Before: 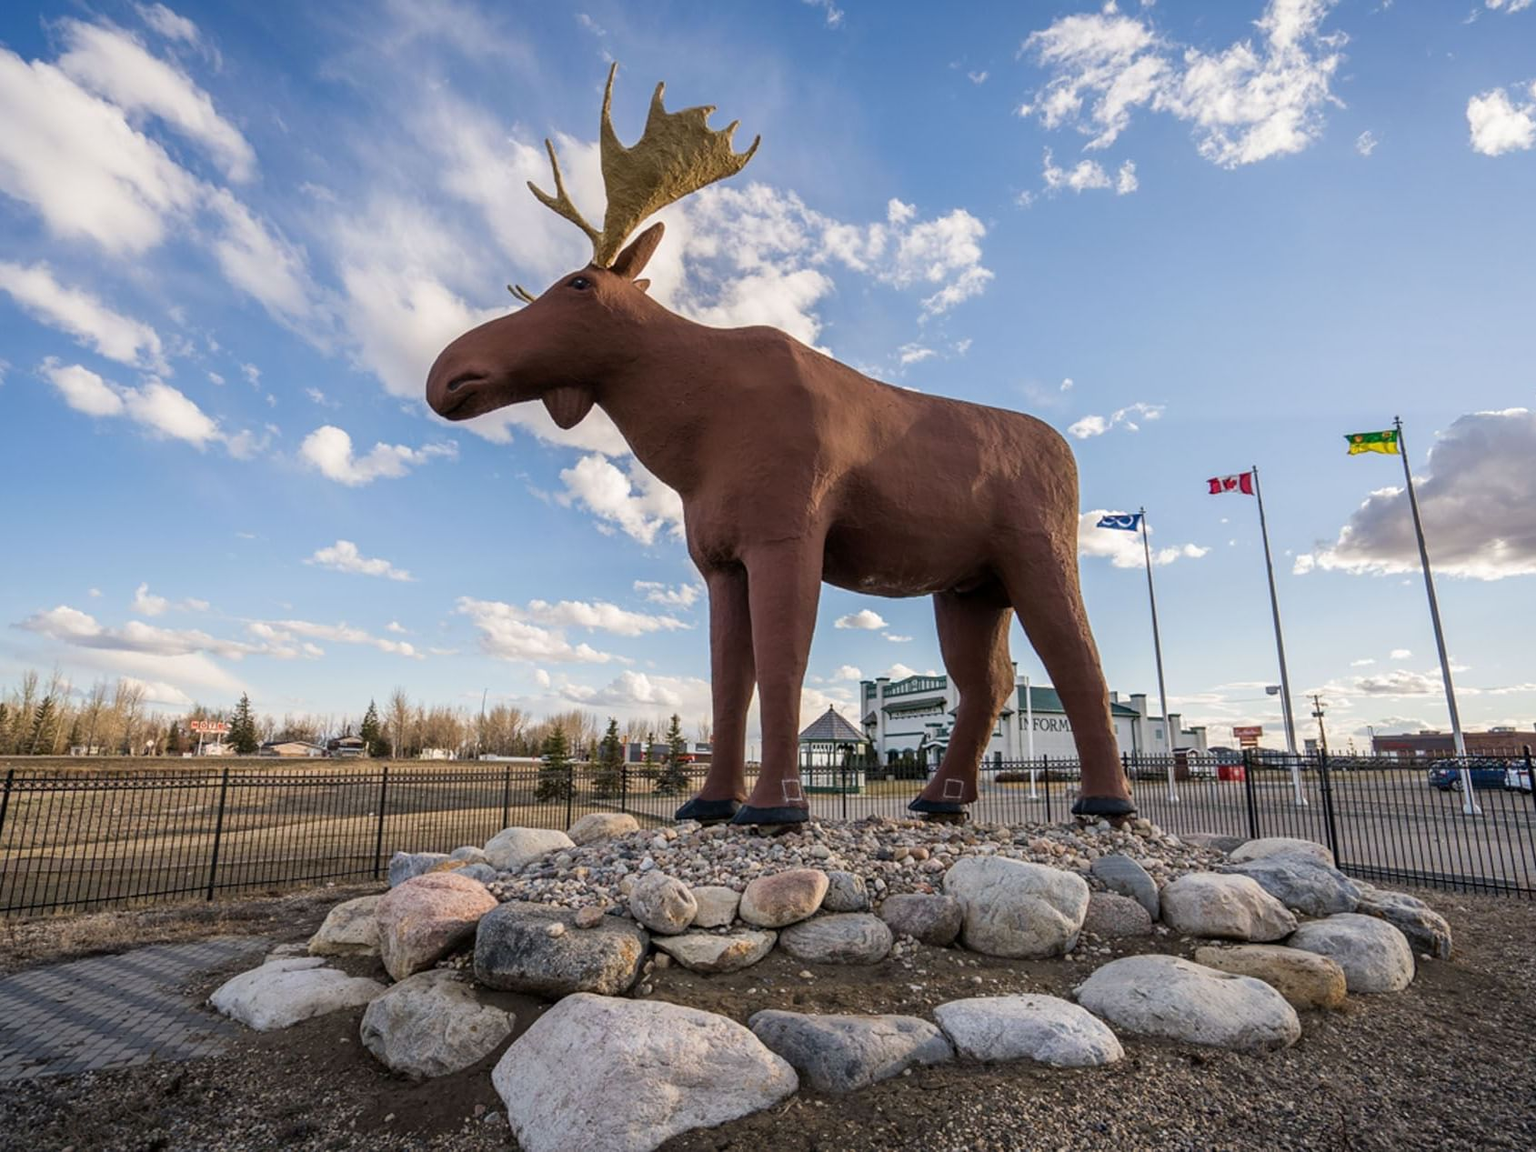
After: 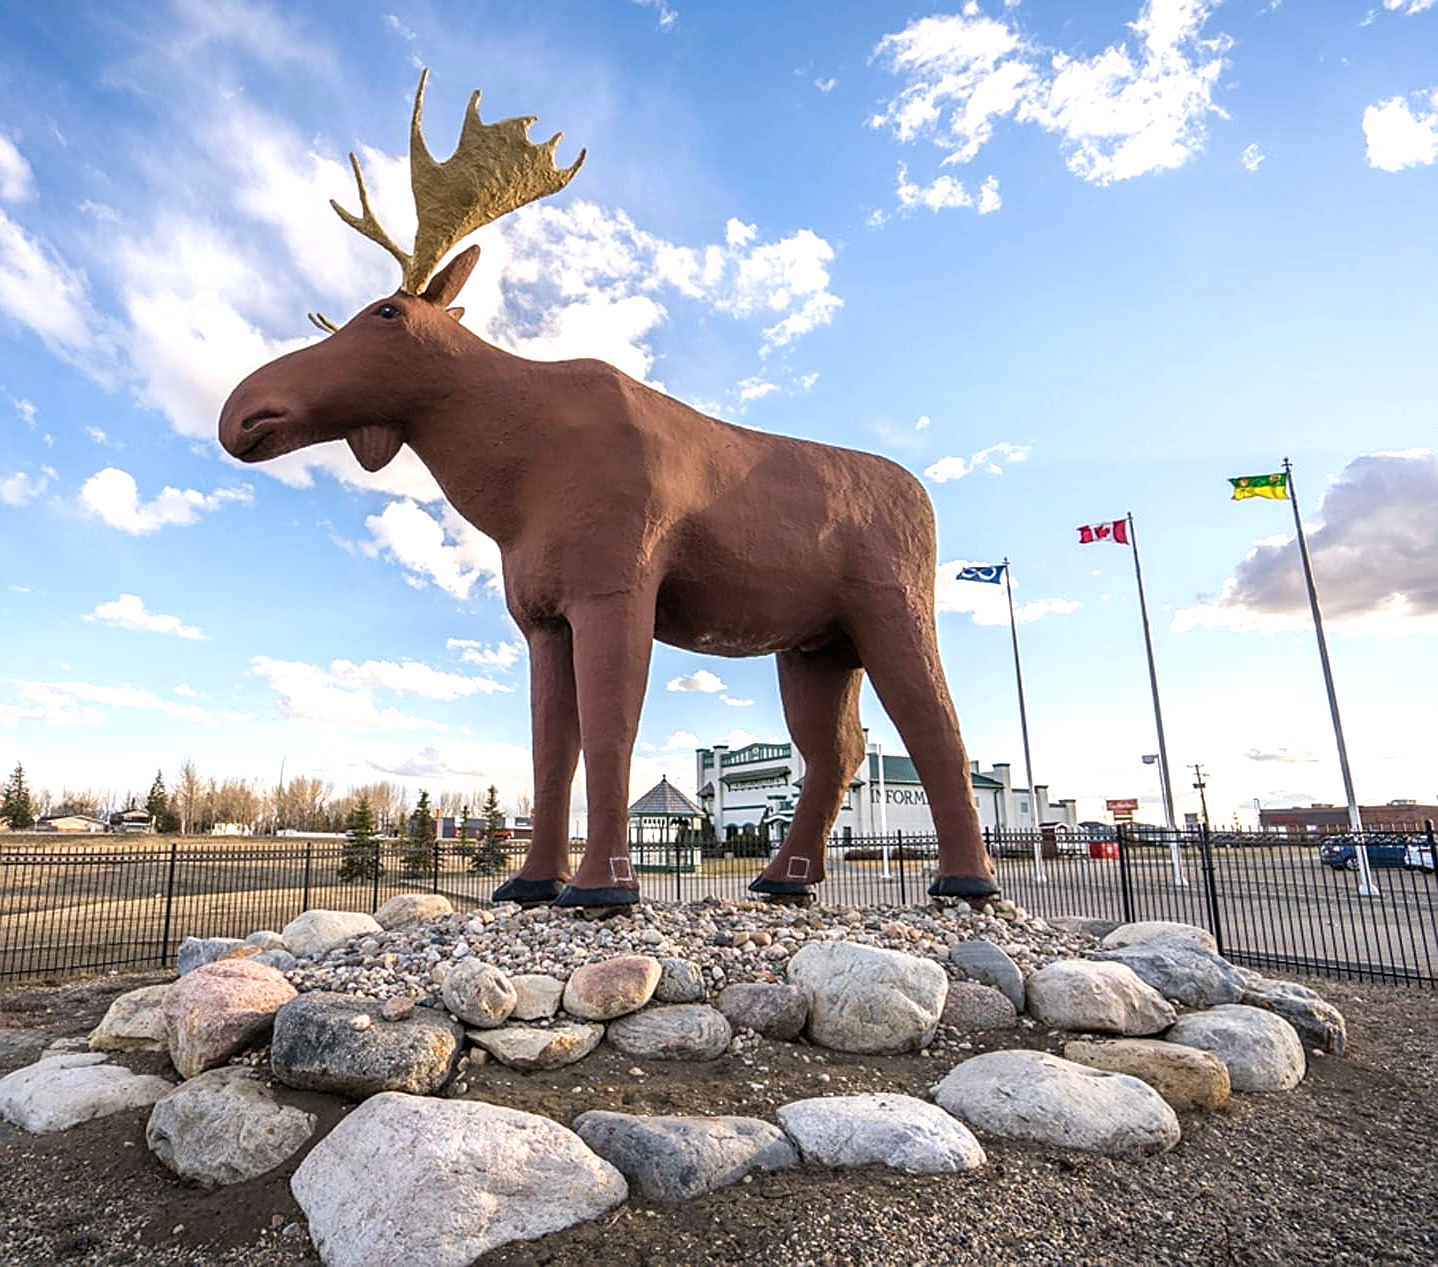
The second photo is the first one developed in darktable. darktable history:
crop and rotate: left 14.814%
sharpen: on, module defaults
exposure: black level correction 0, exposure 0.7 EV, compensate highlight preservation false
